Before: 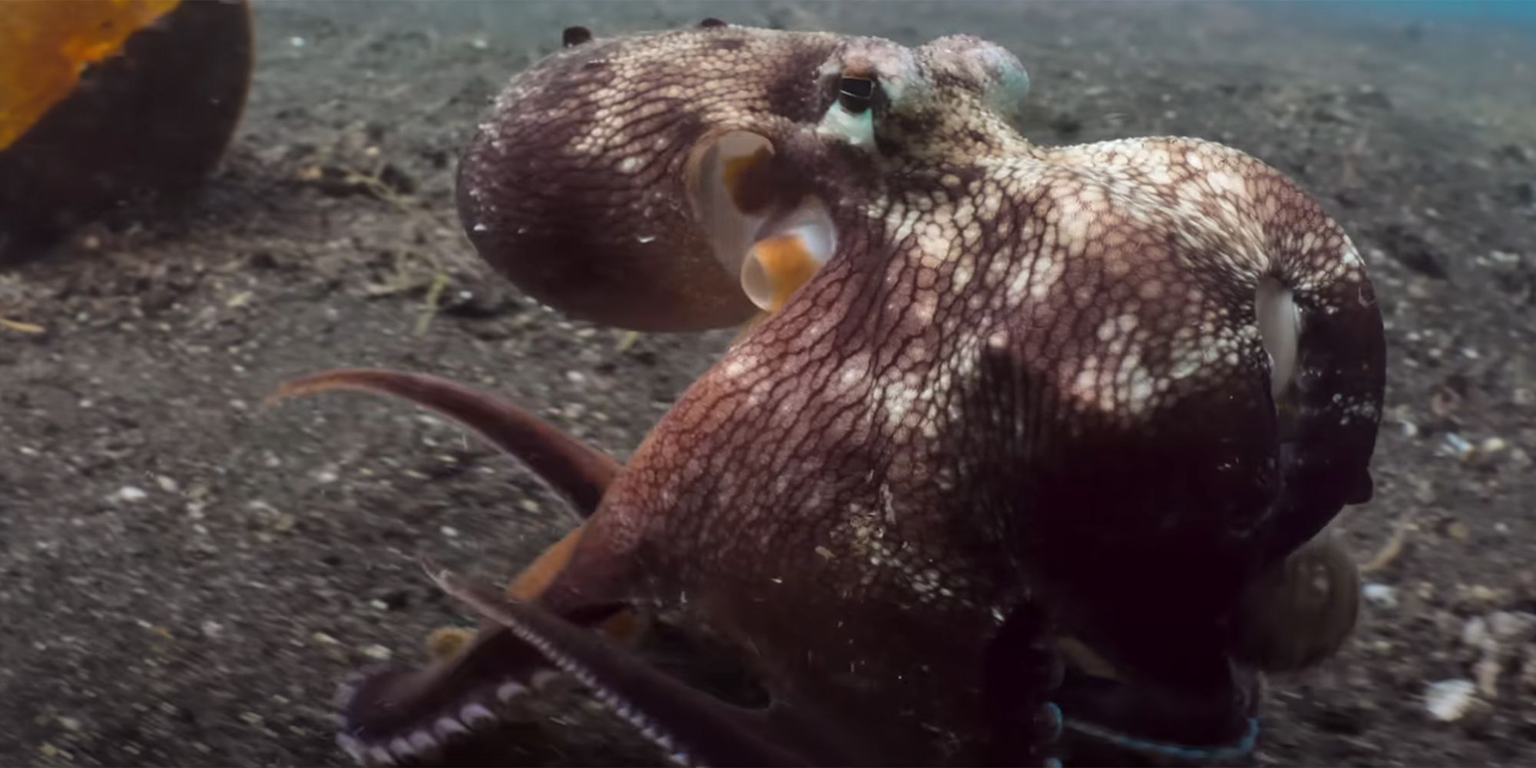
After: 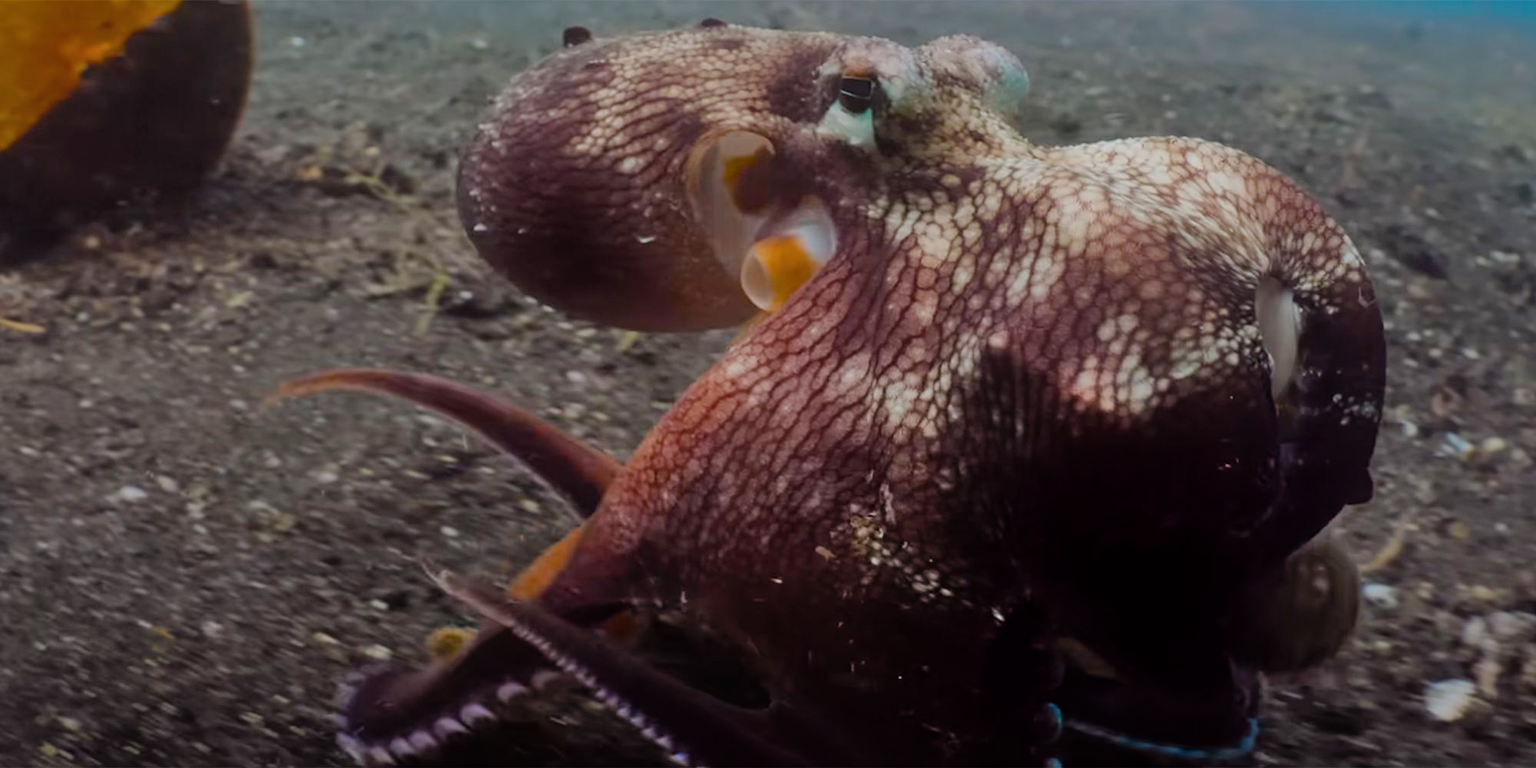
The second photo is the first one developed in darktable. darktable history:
shadows and highlights: shadows 43.71, white point adjustment -1.46, soften with gaussian
color balance rgb: perceptual saturation grading › global saturation 20%, perceptual saturation grading › highlights -25%, perceptual saturation grading › shadows 50%
filmic rgb: white relative exposure 3.85 EV, hardness 4.3
contrast equalizer: y [[0.439, 0.44, 0.442, 0.457, 0.493, 0.498], [0.5 ×6], [0.5 ×6], [0 ×6], [0 ×6]]
graduated density: rotation -180°, offset 24.95
